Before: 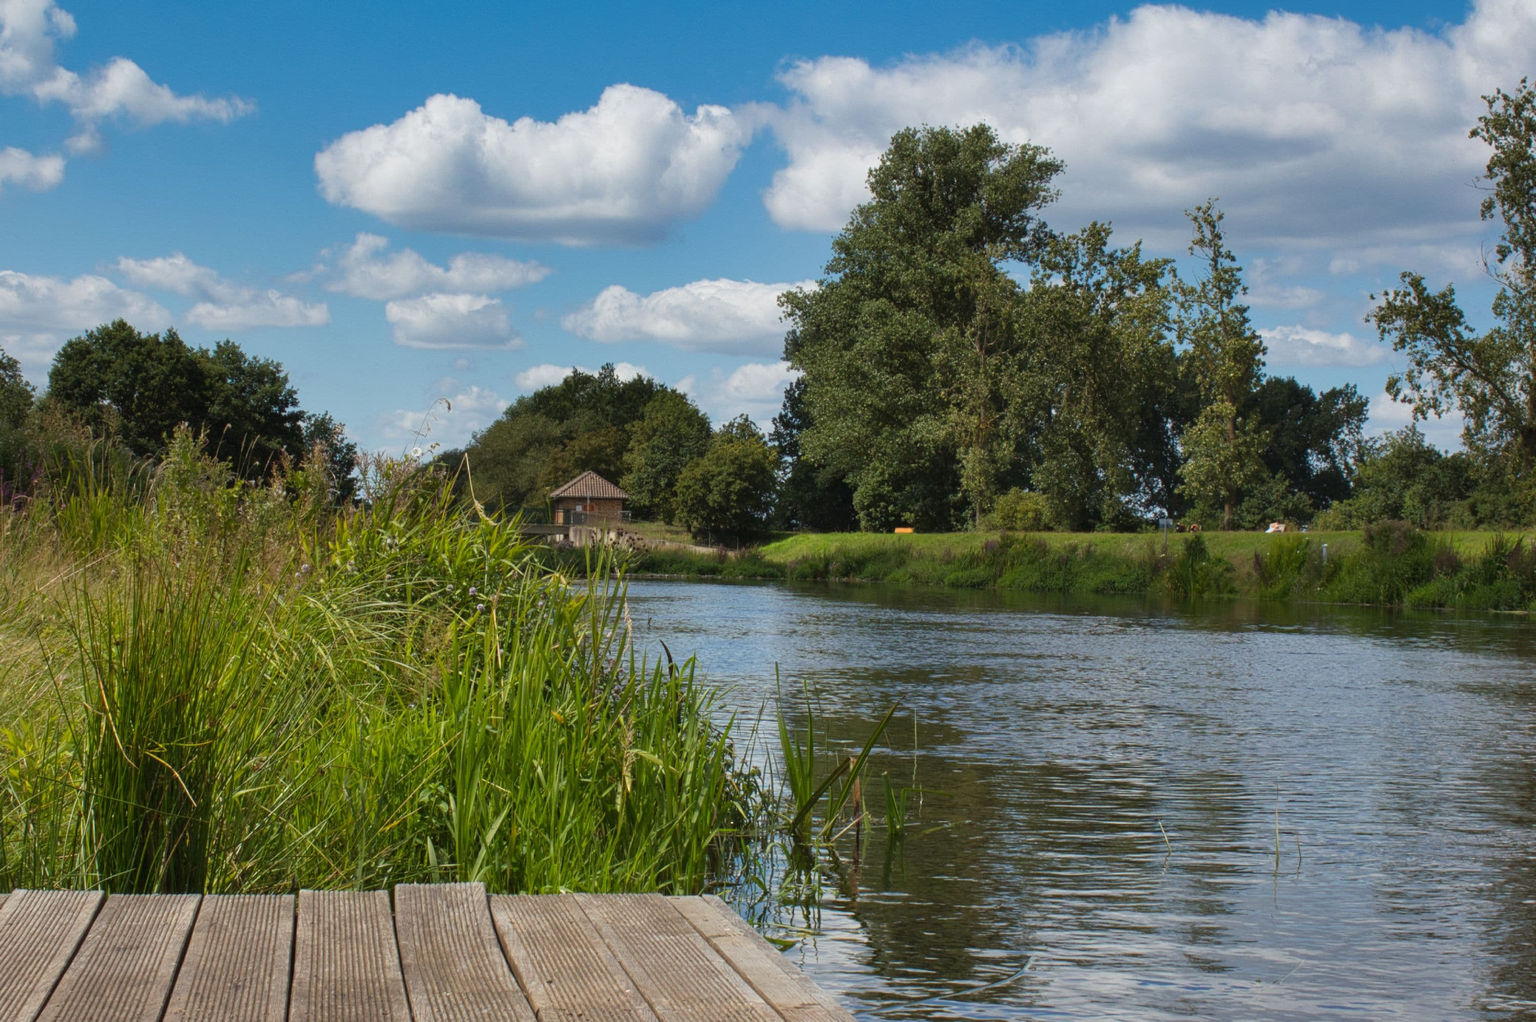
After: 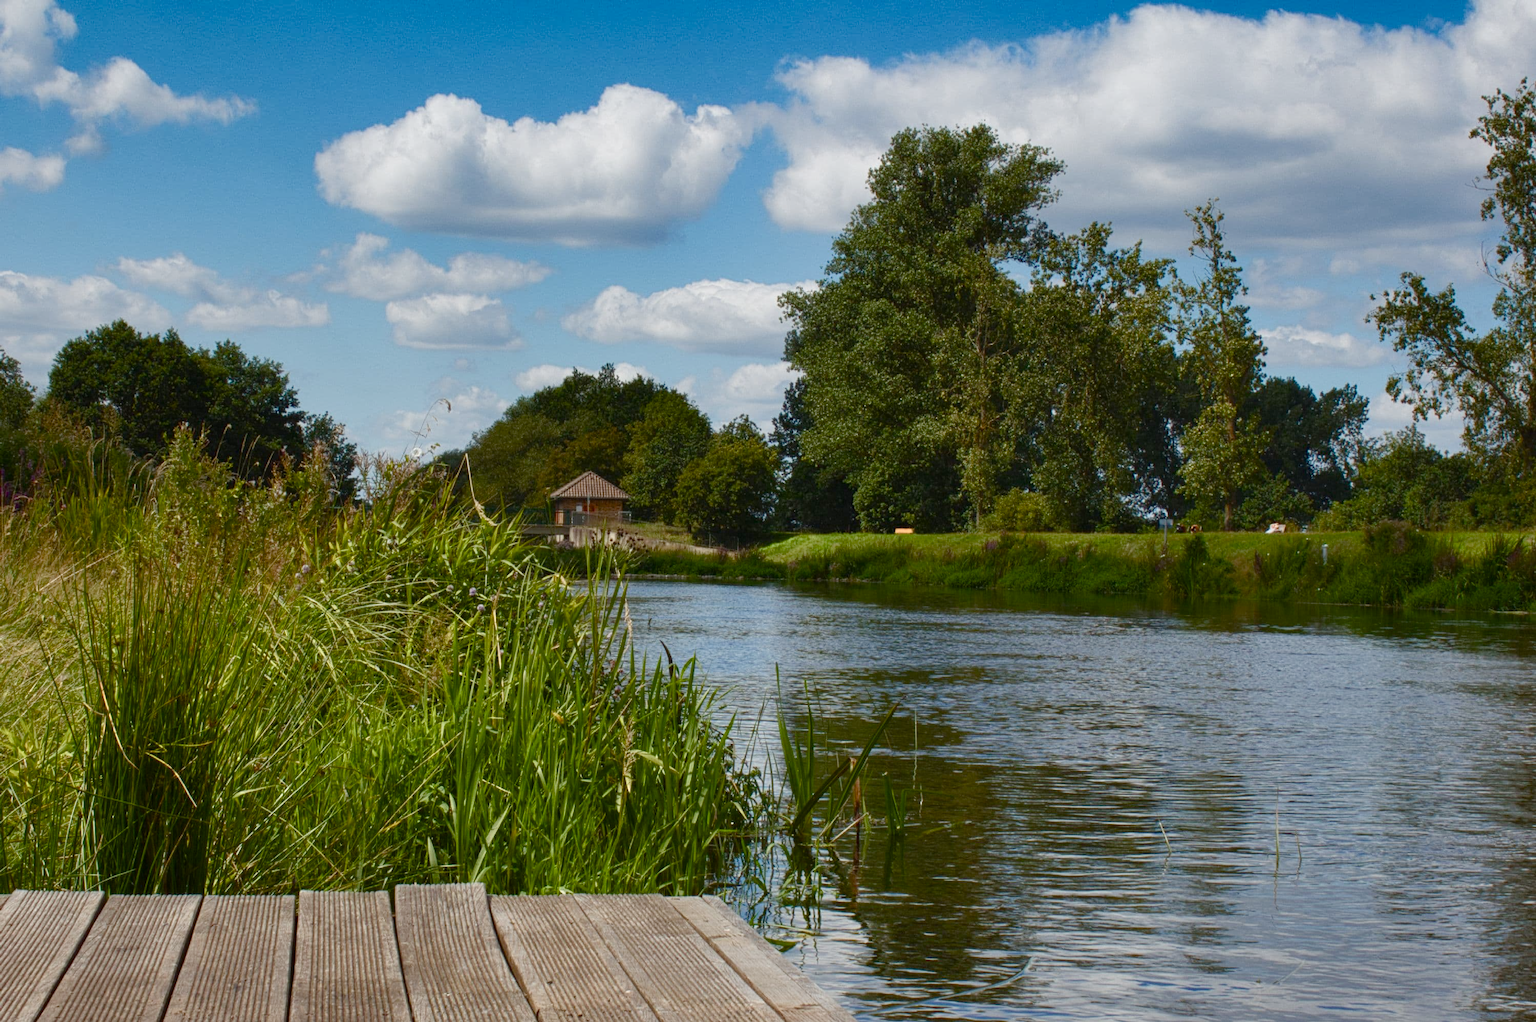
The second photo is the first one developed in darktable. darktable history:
color balance rgb: perceptual saturation grading › global saturation 20%, perceptual saturation grading › highlights -50.015%, perceptual saturation grading › shadows 30.961%, global vibrance 6.727%, saturation formula JzAzBz (2021)
